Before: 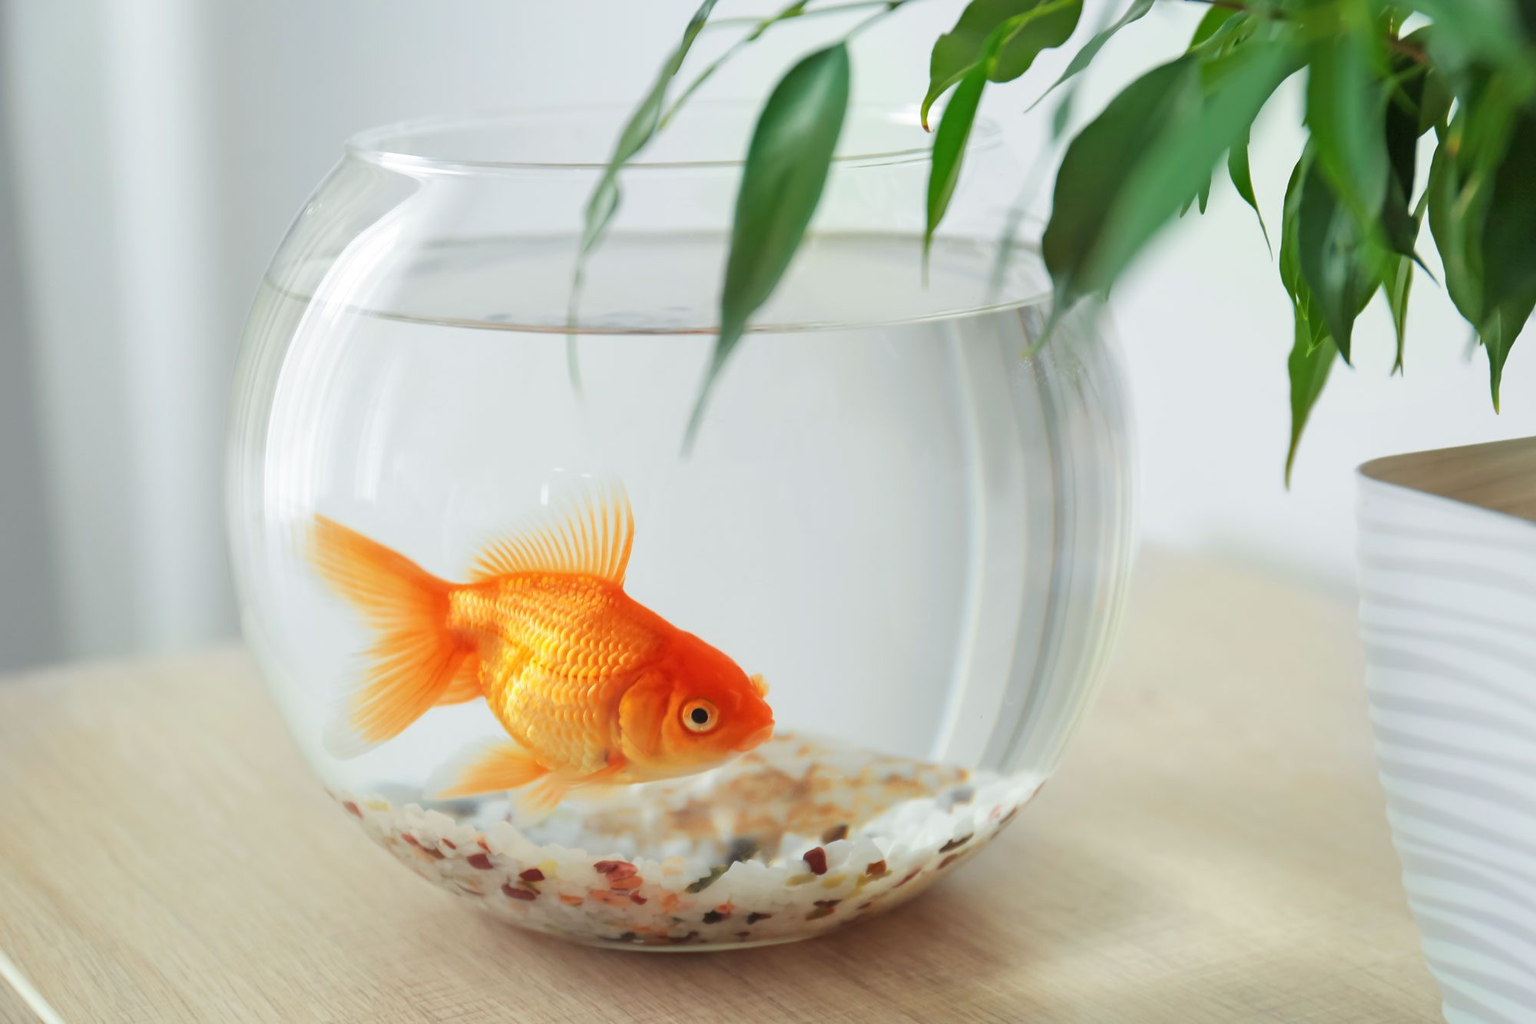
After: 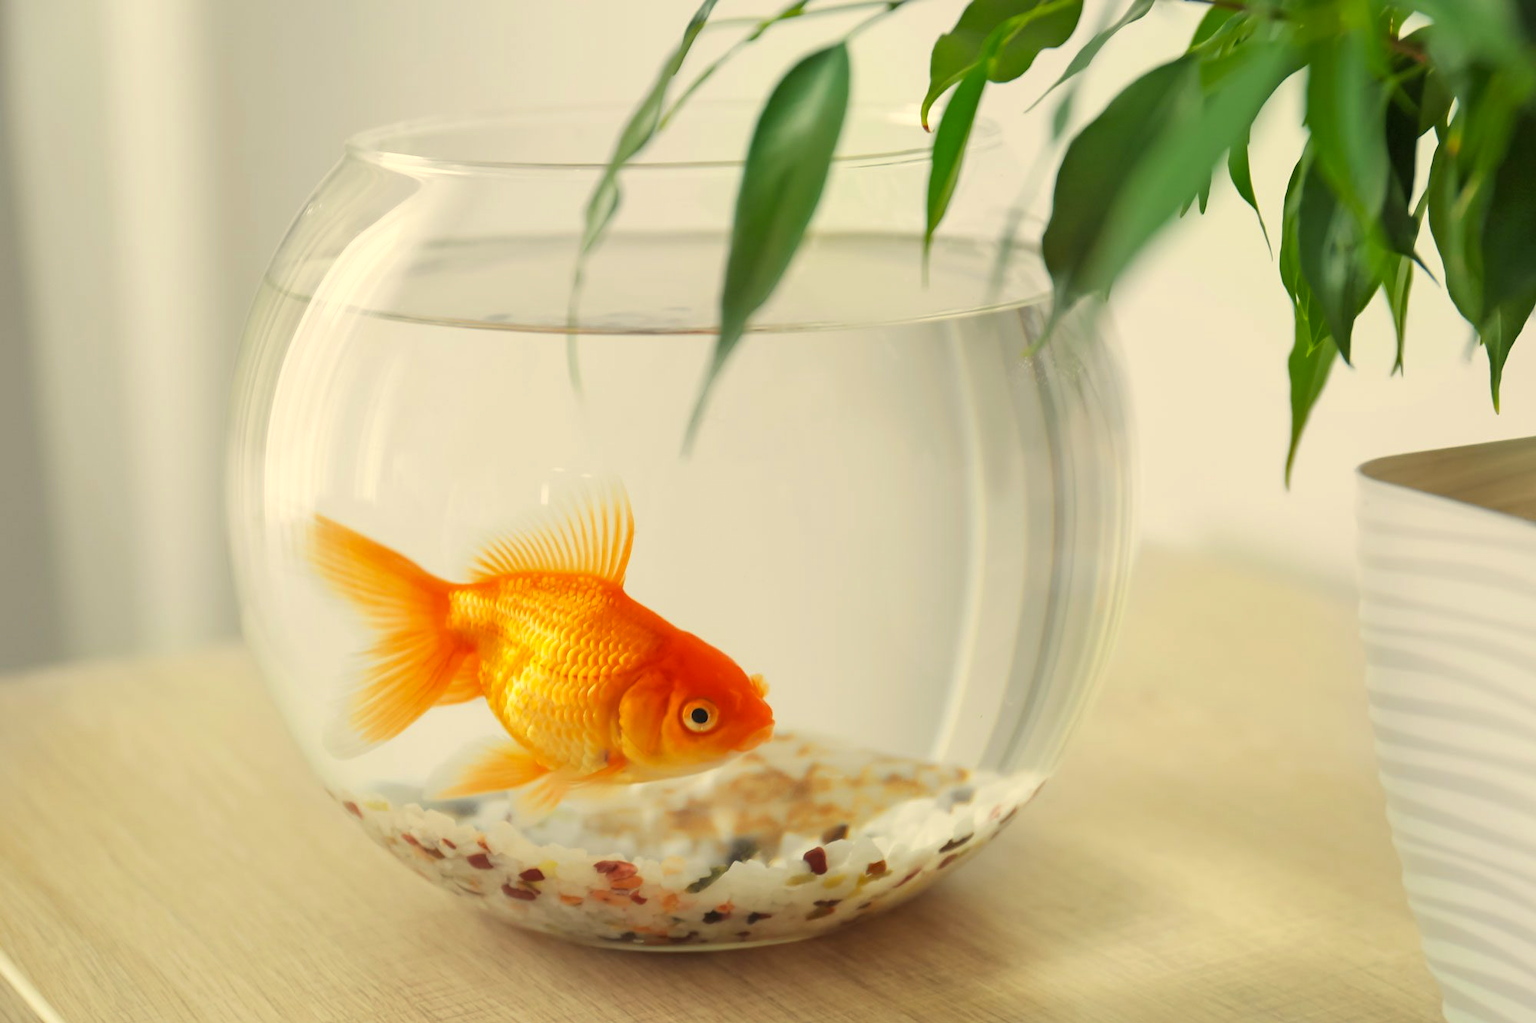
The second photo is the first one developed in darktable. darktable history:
color correction: highlights a* 2.72, highlights b* 22.8
white balance: emerald 1
